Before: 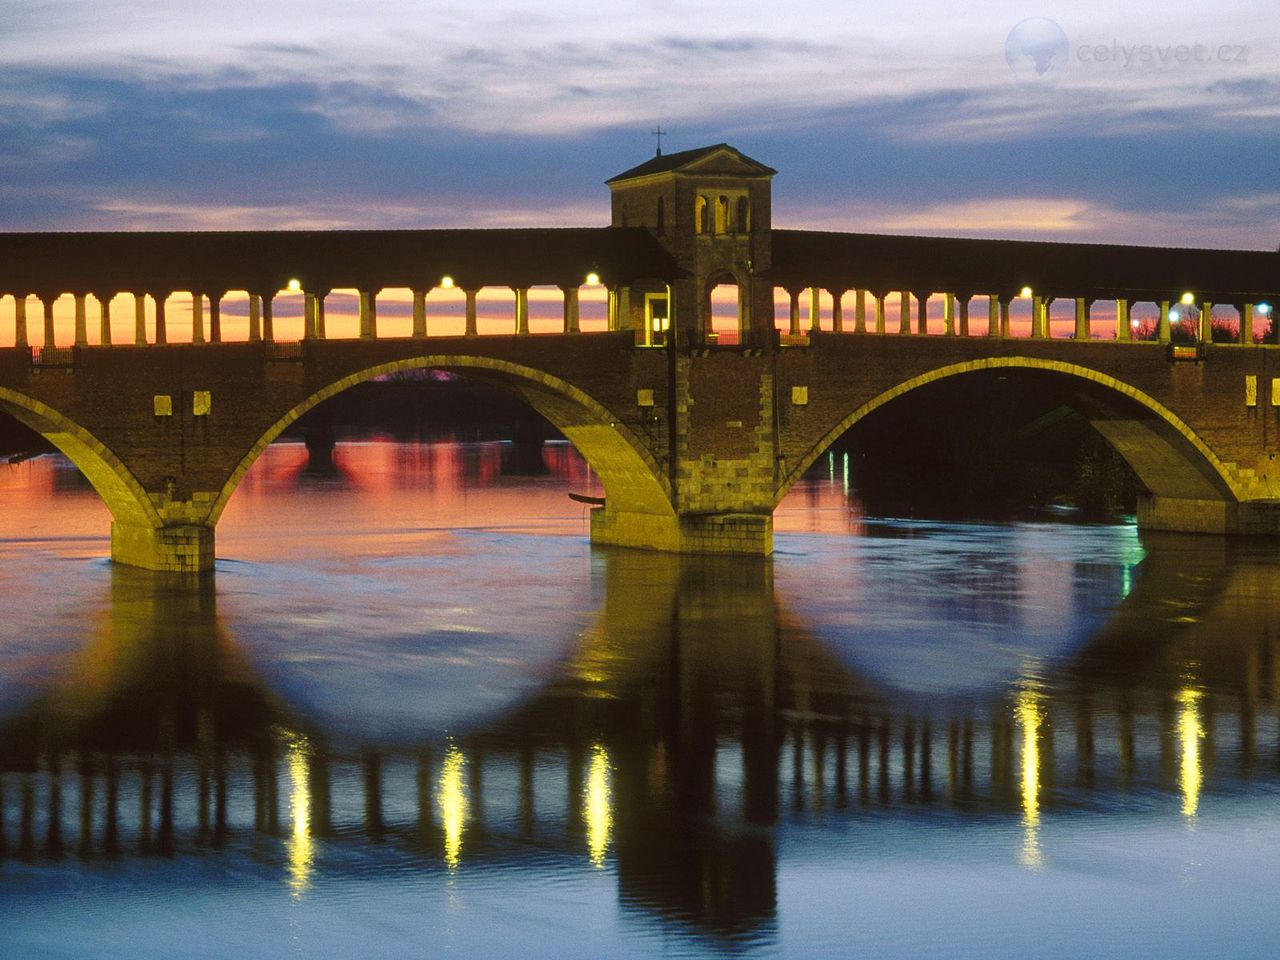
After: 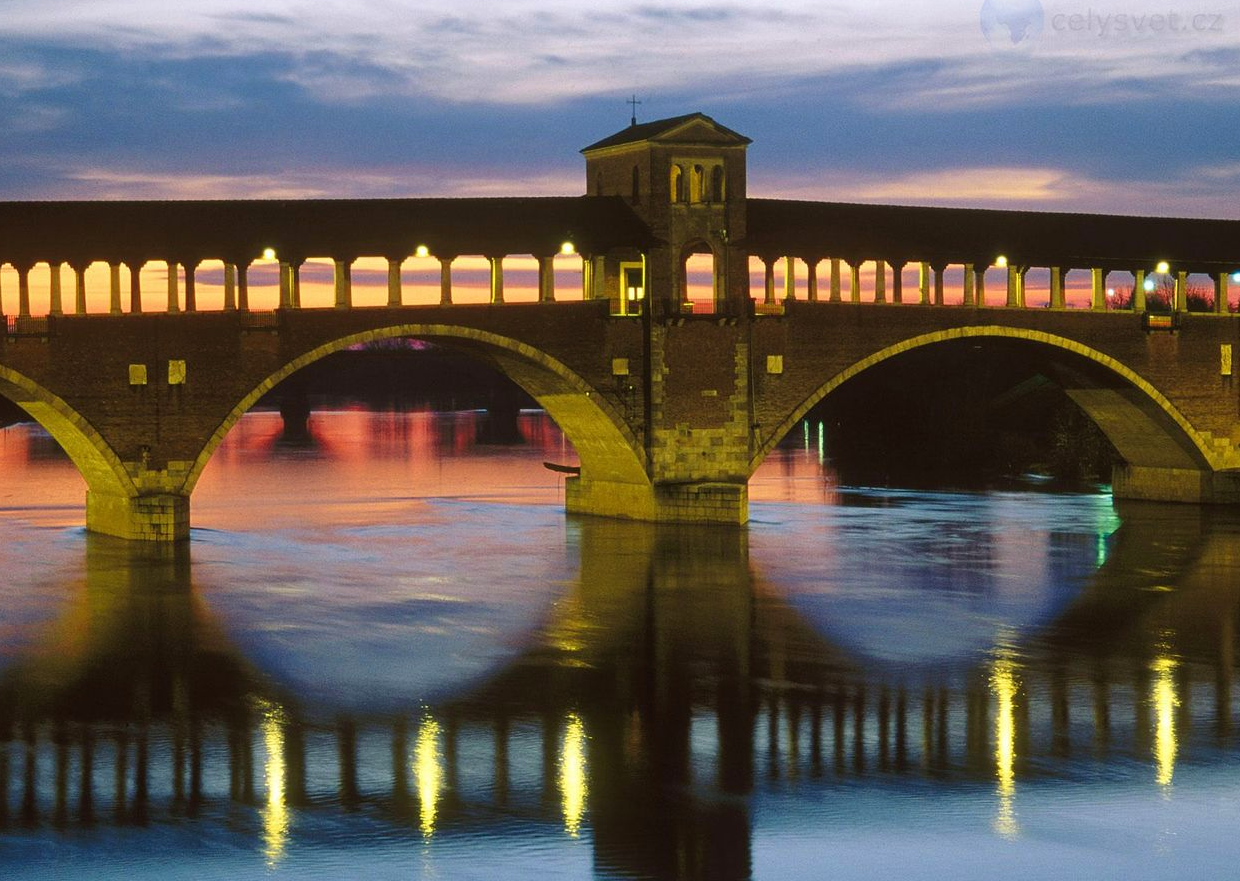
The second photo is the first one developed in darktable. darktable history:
crop: left 1.964%, top 3.251%, right 1.122%, bottom 4.933%
velvia: strength 15%
